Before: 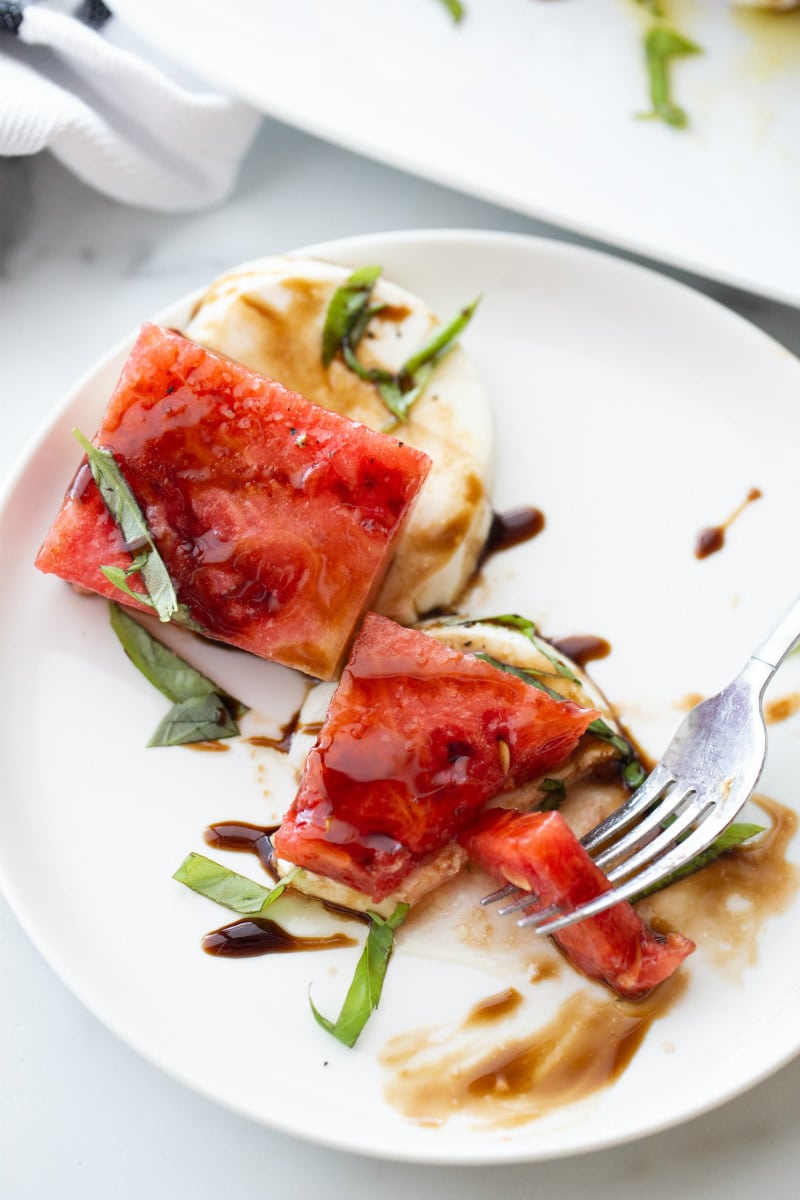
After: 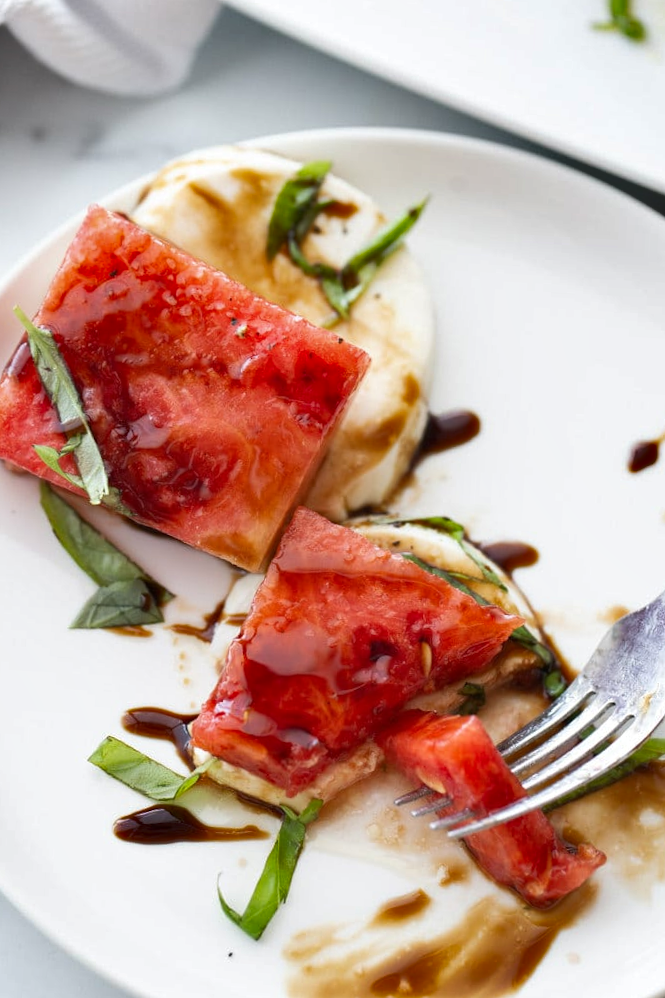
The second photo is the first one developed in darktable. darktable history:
crop and rotate: angle -3.27°, left 5.211%, top 5.211%, right 4.607%, bottom 4.607%
exposure: exposure 0.014 EV, compensate highlight preservation false
shadows and highlights: low approximation 0.01, soften with gaussian
